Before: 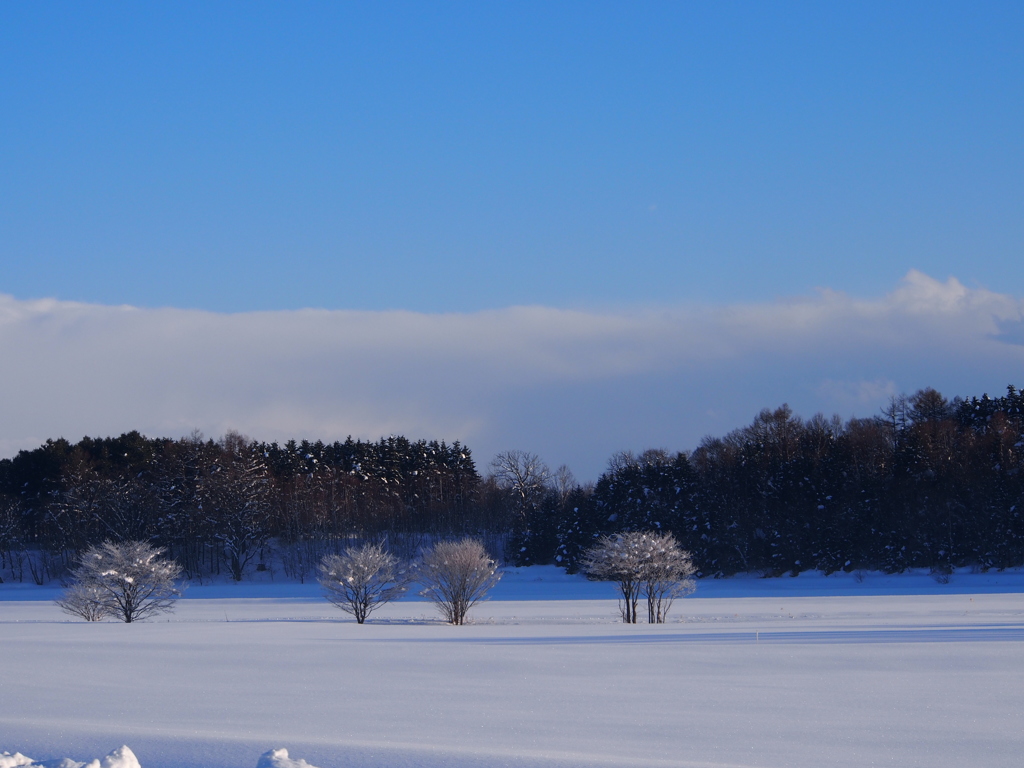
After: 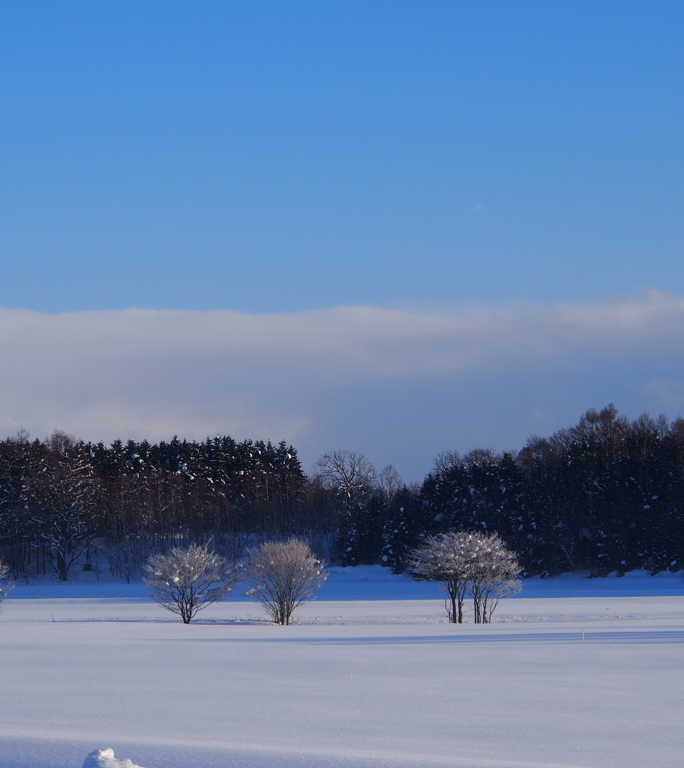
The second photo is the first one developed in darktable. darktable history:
crop: left 16.997%, right 16.13%
